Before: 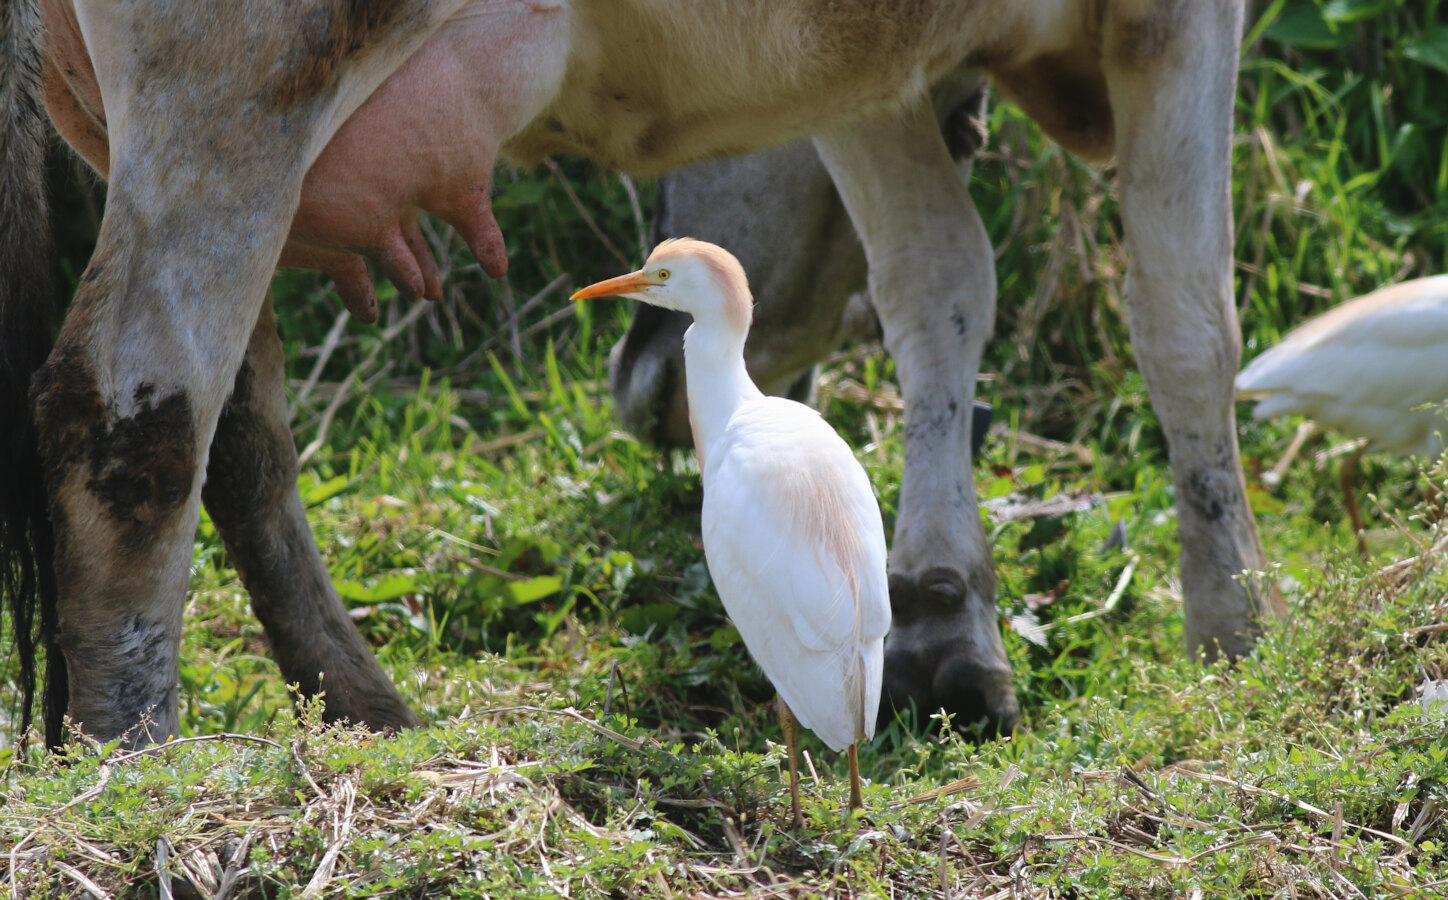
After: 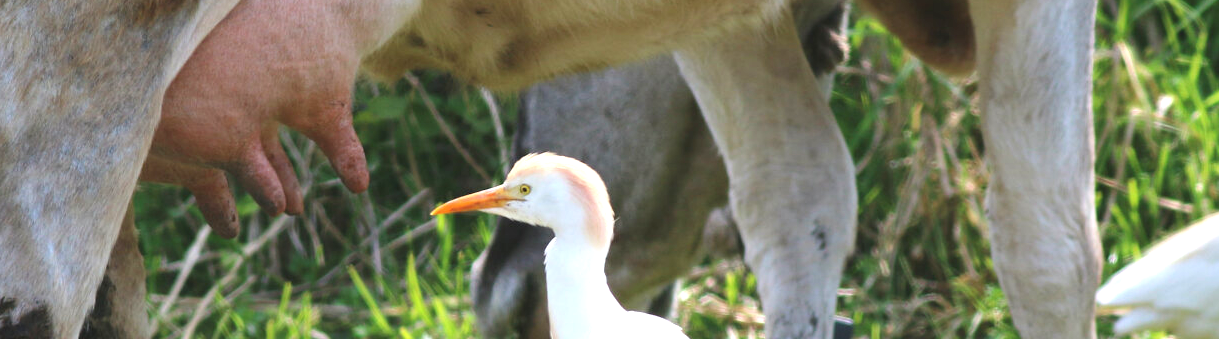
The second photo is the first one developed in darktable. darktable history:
exposure: black level correction 0, exposure 1 EV, compensate highlight preservation false
crop and rotate: left 9.639%, top 9.517%, right 6.157%, bottom 52.809%
